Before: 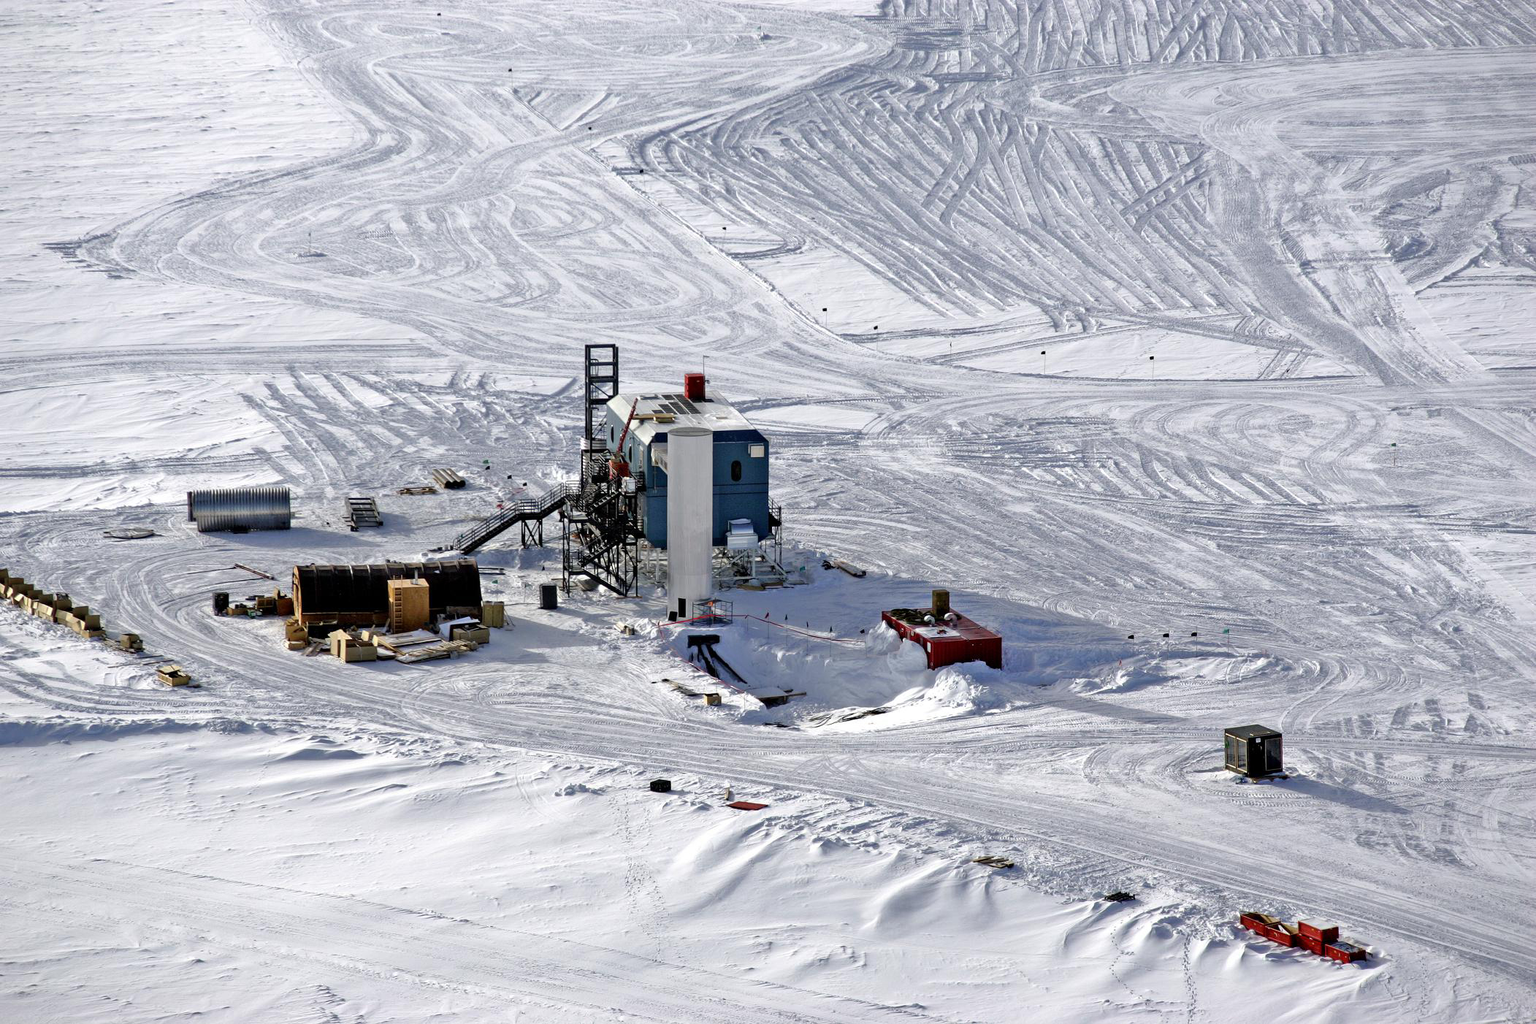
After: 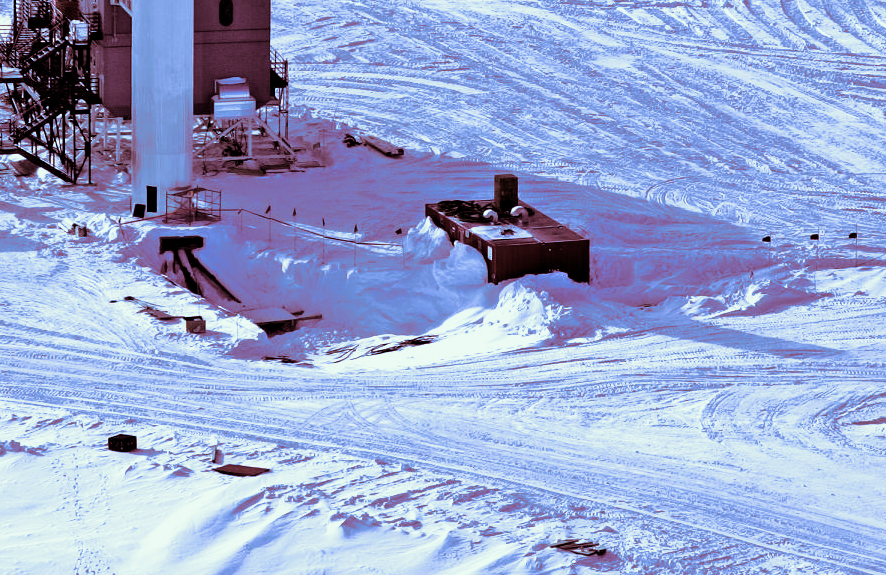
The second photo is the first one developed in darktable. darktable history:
split-toning: compress 20%
contrast brightness saturation: contrast 0.1, saturation -0.36
crop: left 37.221%, top 45.169%, right 20.63%, bottom 13.777%
white balance: red 0.766, blue 1.537
velvia: on, module defaults
